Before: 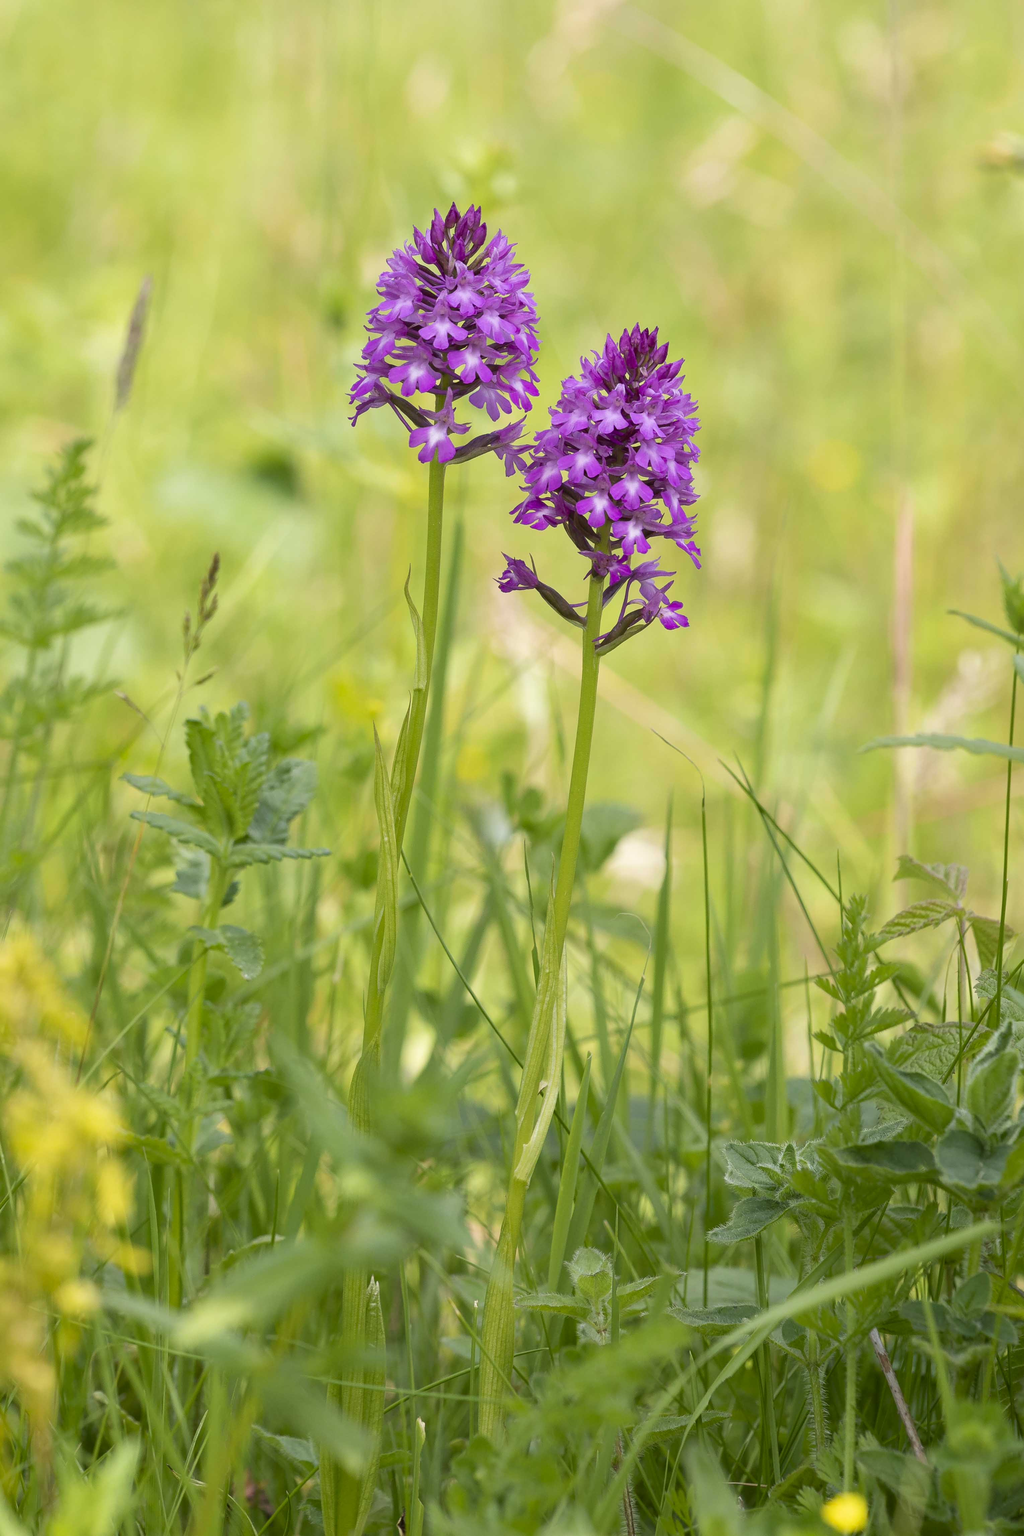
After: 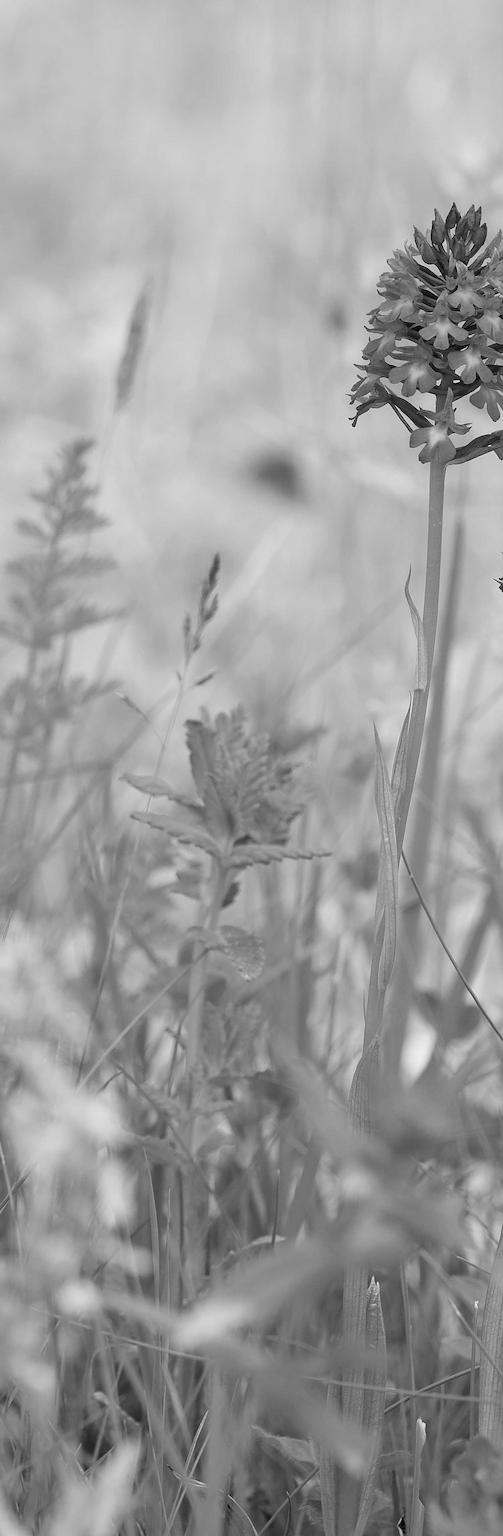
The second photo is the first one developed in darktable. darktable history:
monochrome: a -71.75, b 75.82
exposure: black level correction 0.001, compensate highlight preservation false
crop and rotate: left 0%, top 0%, right 50.845%
sharpen: on, module defaults
